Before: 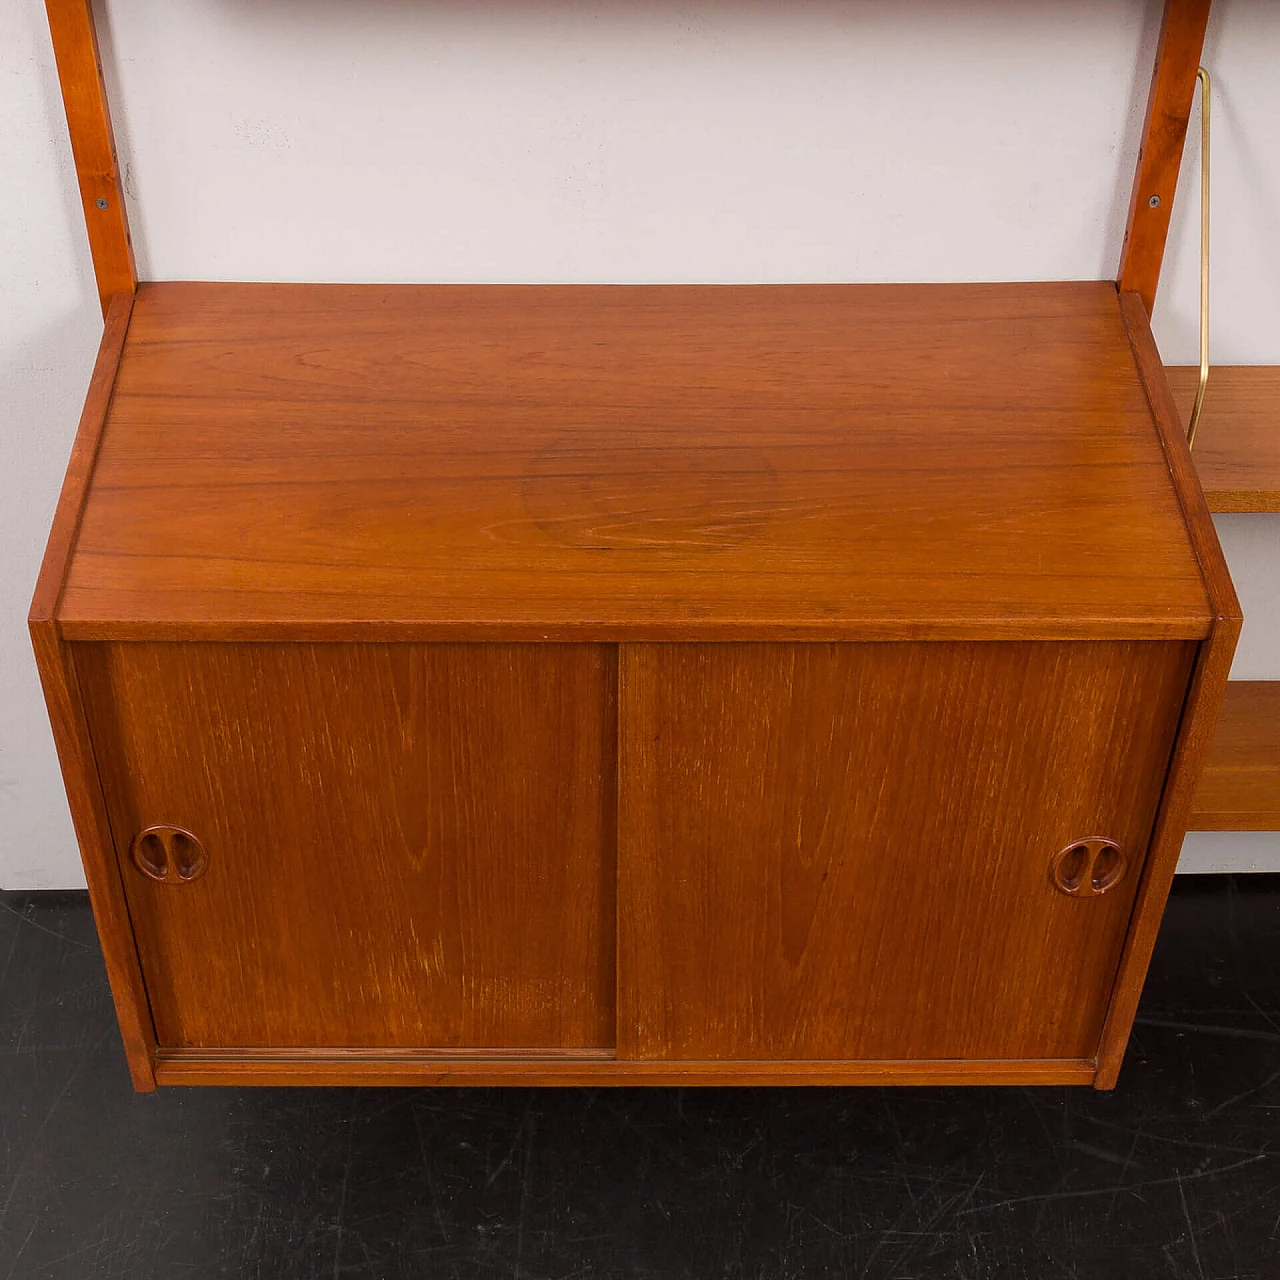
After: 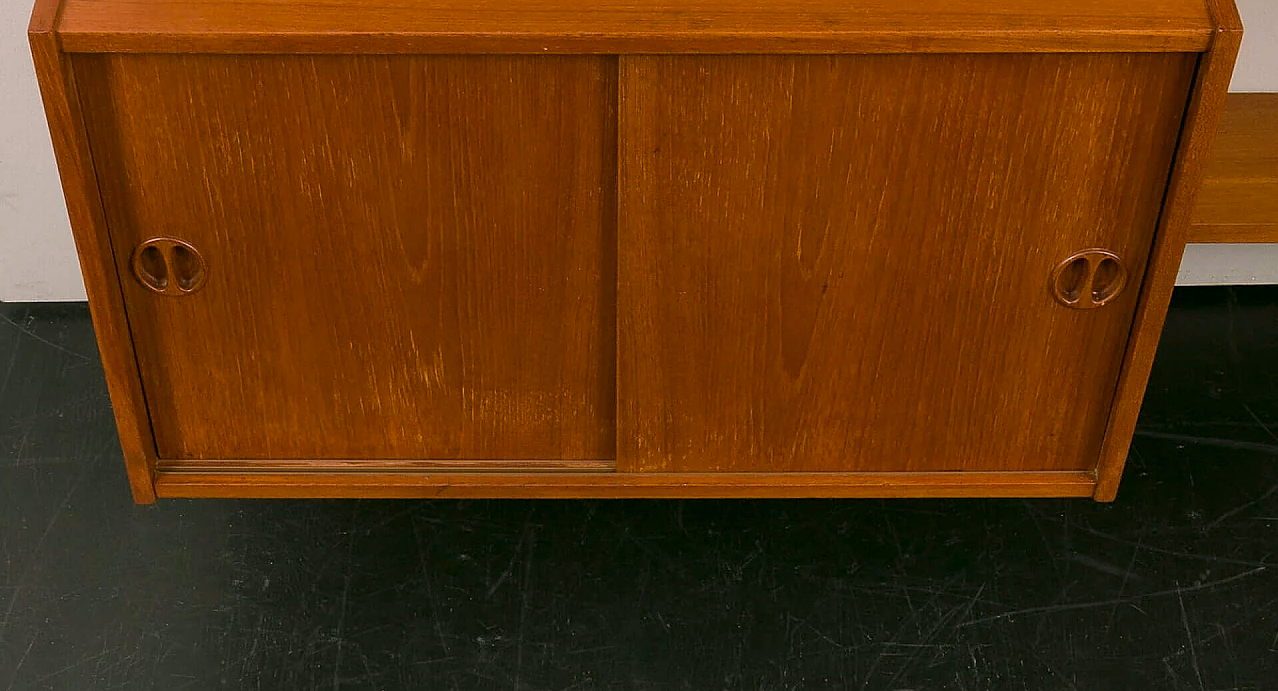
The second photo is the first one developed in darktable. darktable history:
crop and rotate: top 46%, right 0.114%
sharpen: radius 1.248, amount 0.295, threshold 0.145
color correction: highlights a* 4.34, highlights b* 4.96, shadows a* -7.77, shadows b* 4.54
